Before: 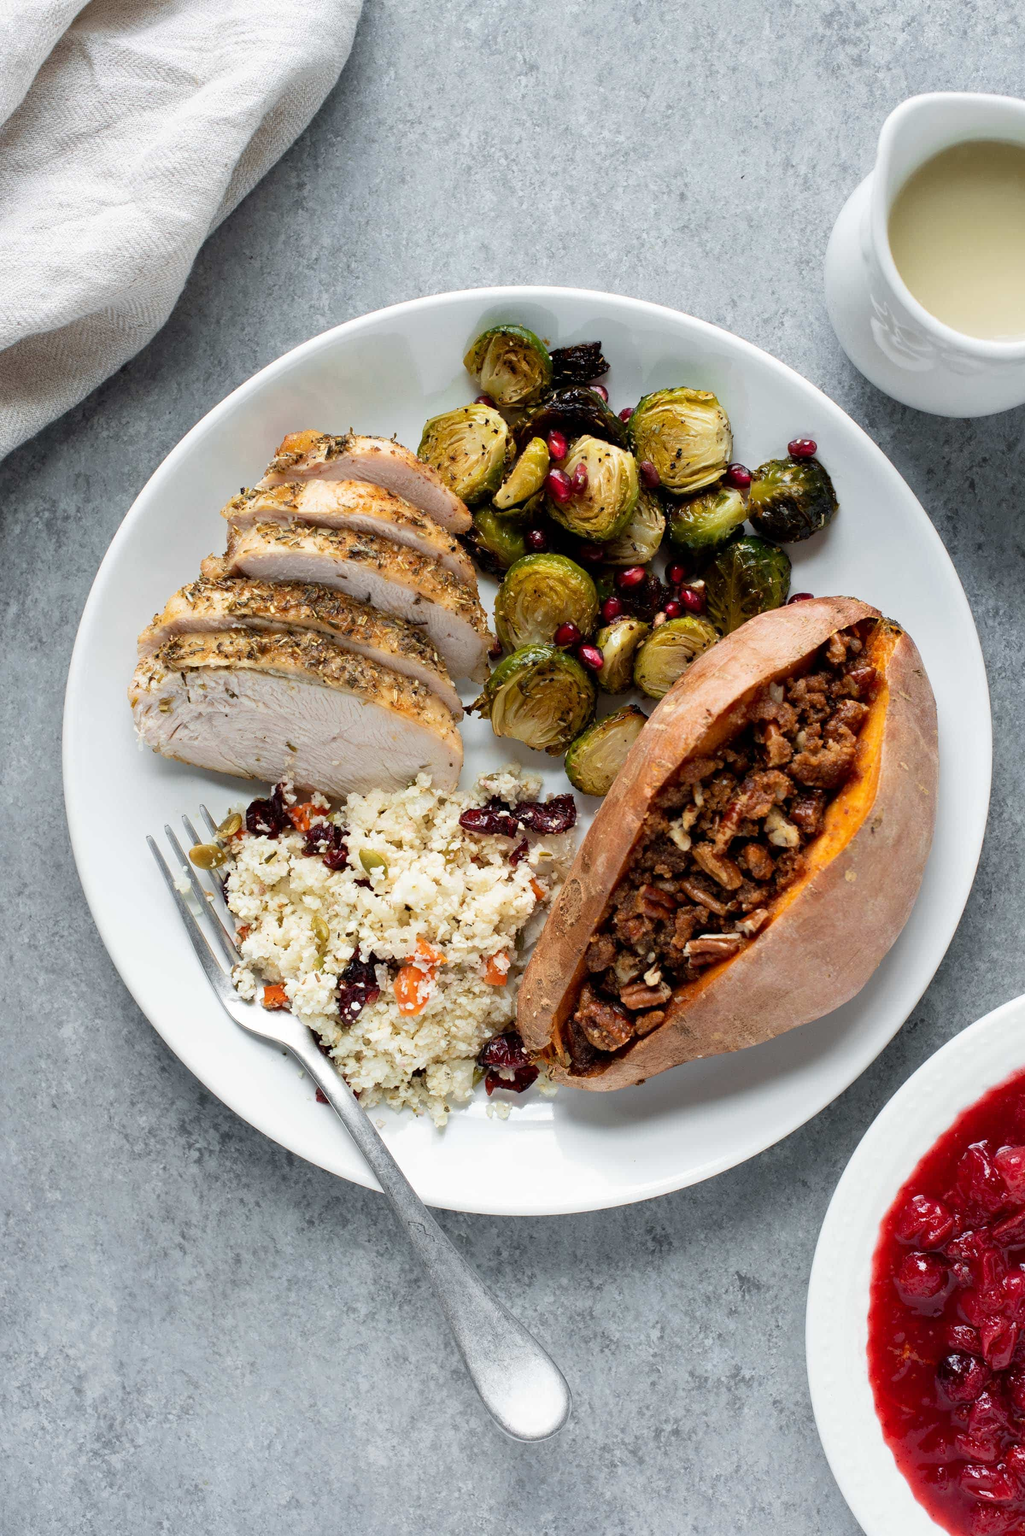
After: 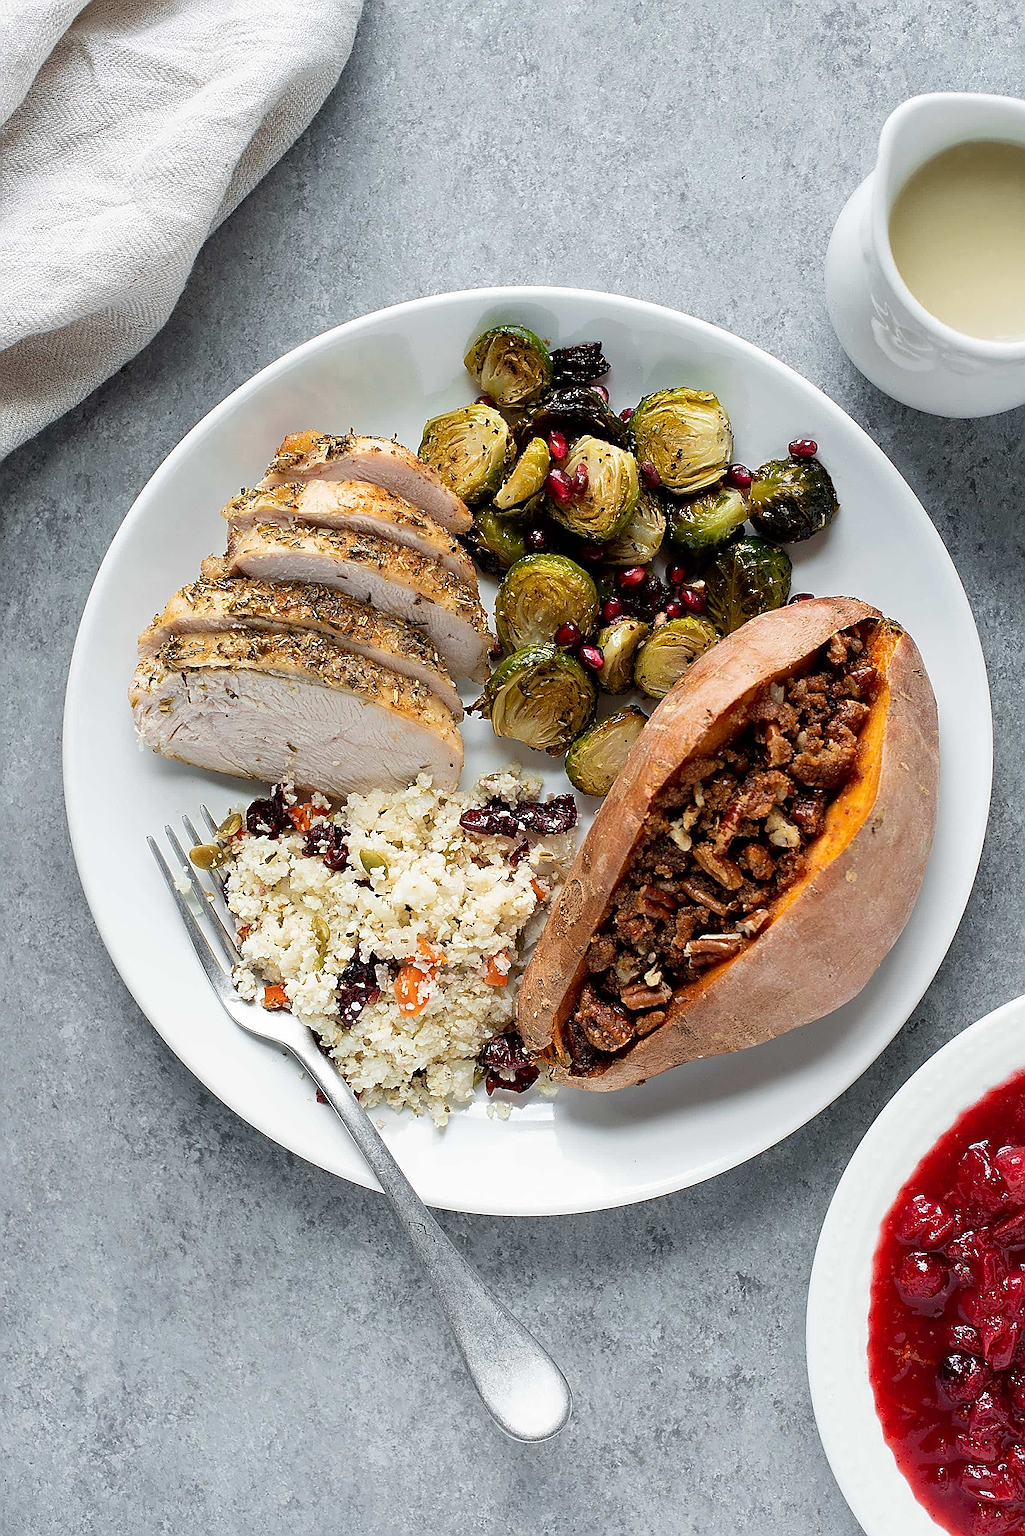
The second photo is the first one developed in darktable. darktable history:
sharpen: amount 2
exposure: compensate highlight preservation false
